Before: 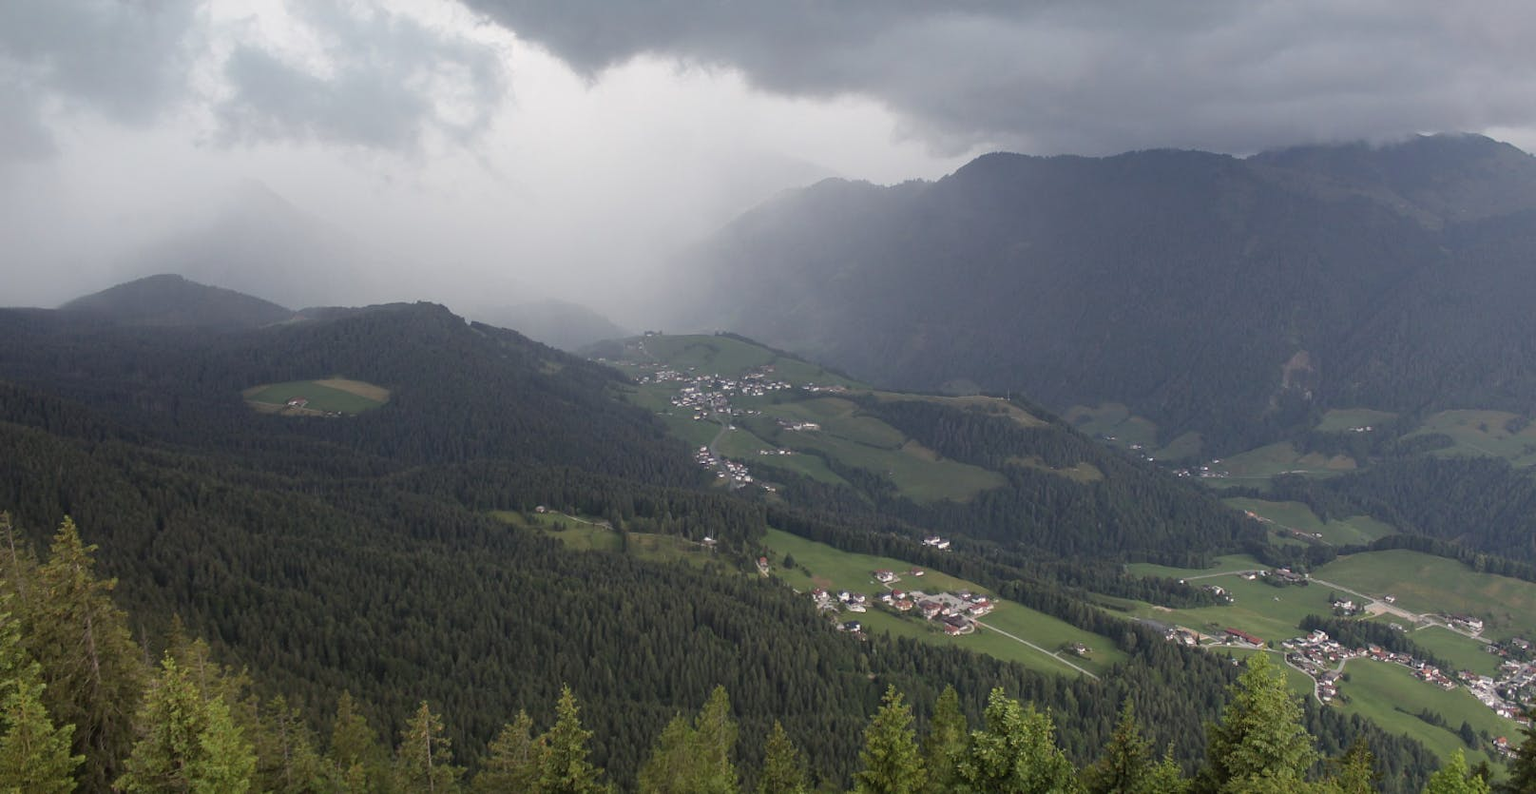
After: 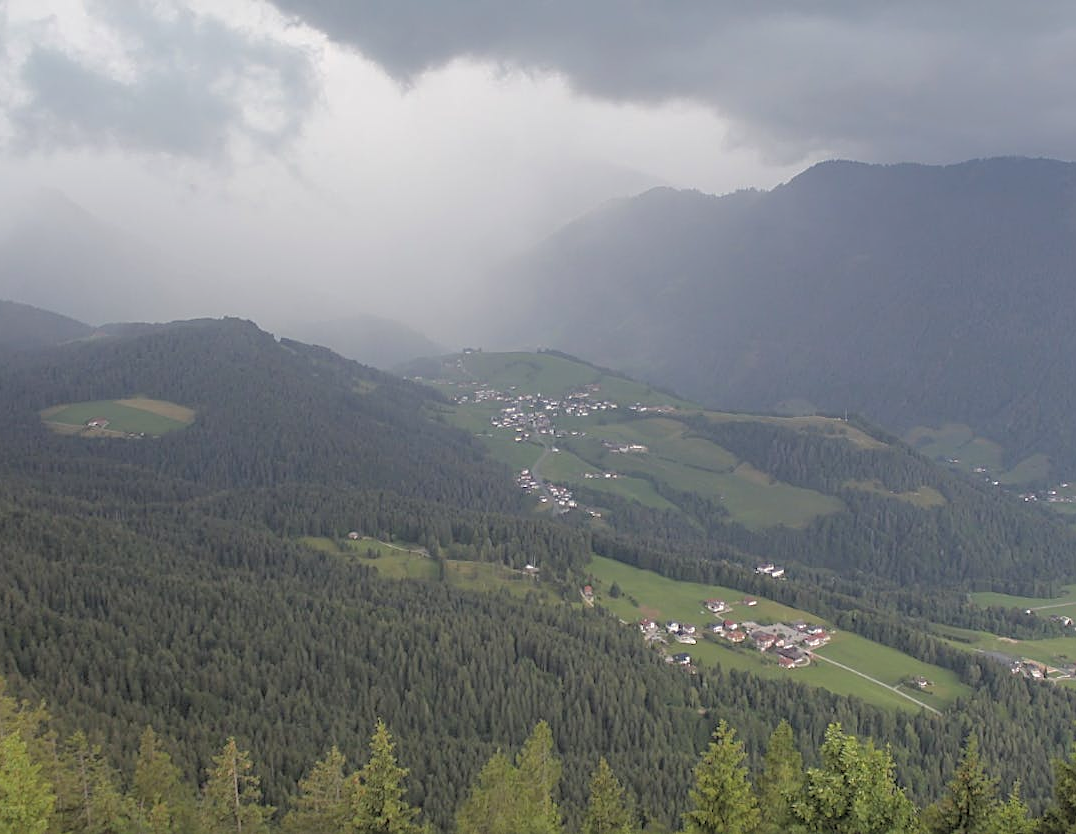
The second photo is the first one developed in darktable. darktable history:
color calibration: output R [1.003, 0.027, -0.041, 0], output G [-0.018, 1.043, -0.038, 0], output B [0.071, -0.086, 1.017, 0], illuminant same as pipeline (D50), adaptation XYZ, x 0.346, y 0.358, temperature 5012.38 K
tone curve: curves: ch0 [(0, 0) (0.004, 0.008) (0.077, 0.156) (0.169, 0.29) (0.774, 0.774) (1, 1)], color space Lab, independent channels, preserve colors none
crop and rotate: left 13.344%, right 20.02%
sharpen: on, module defaults
